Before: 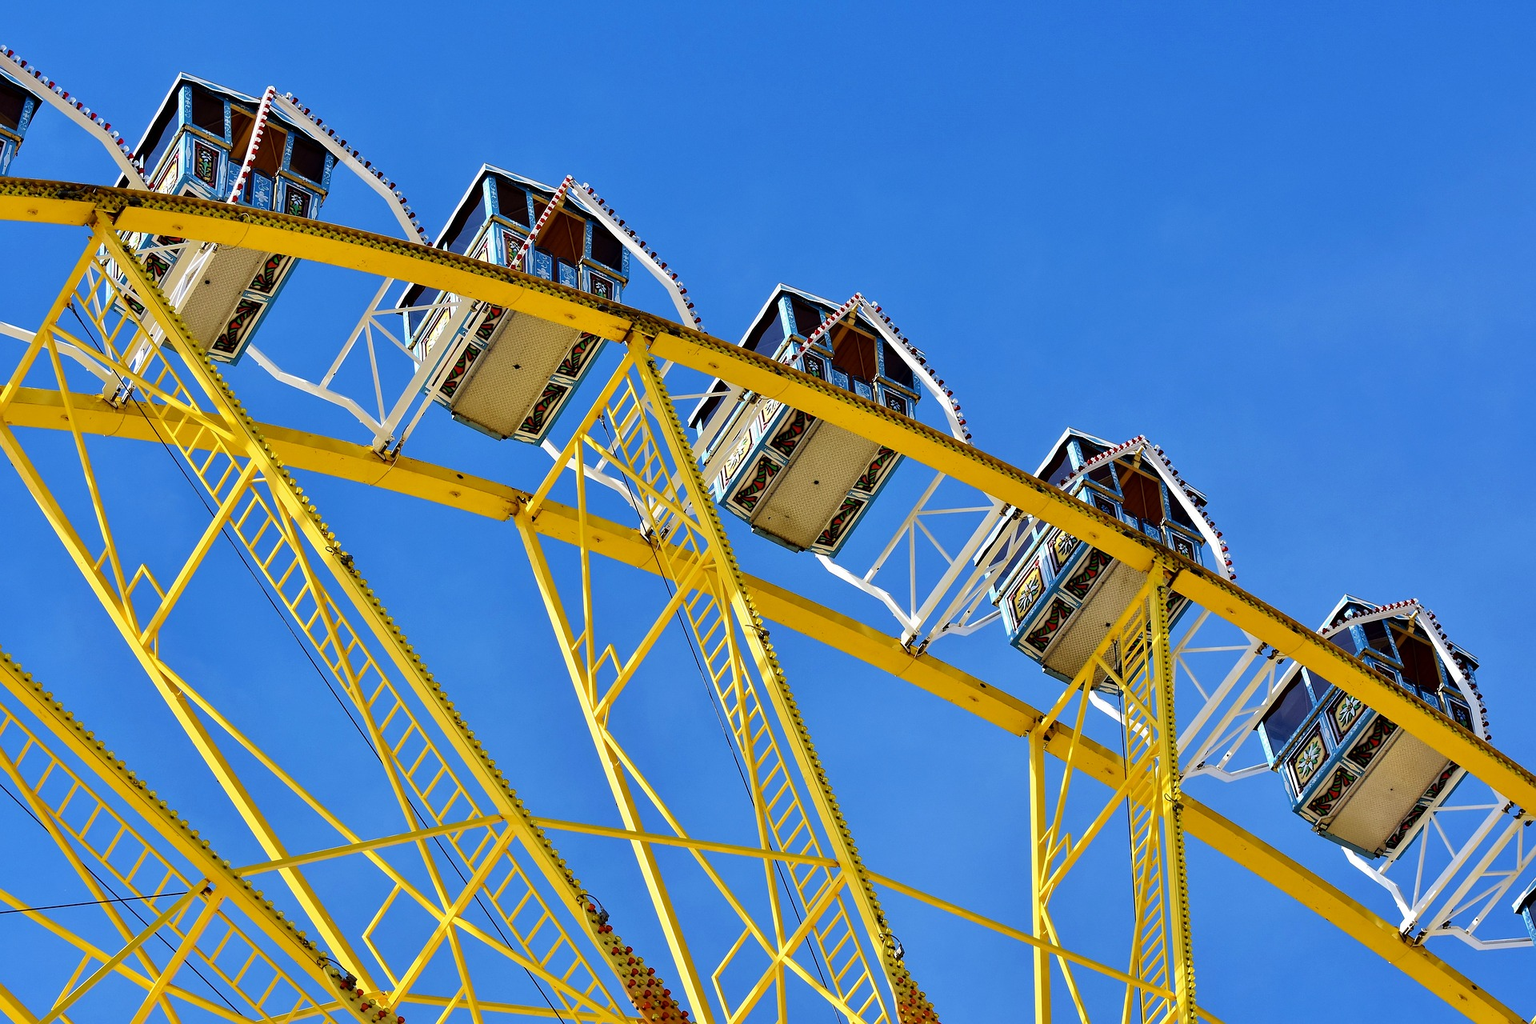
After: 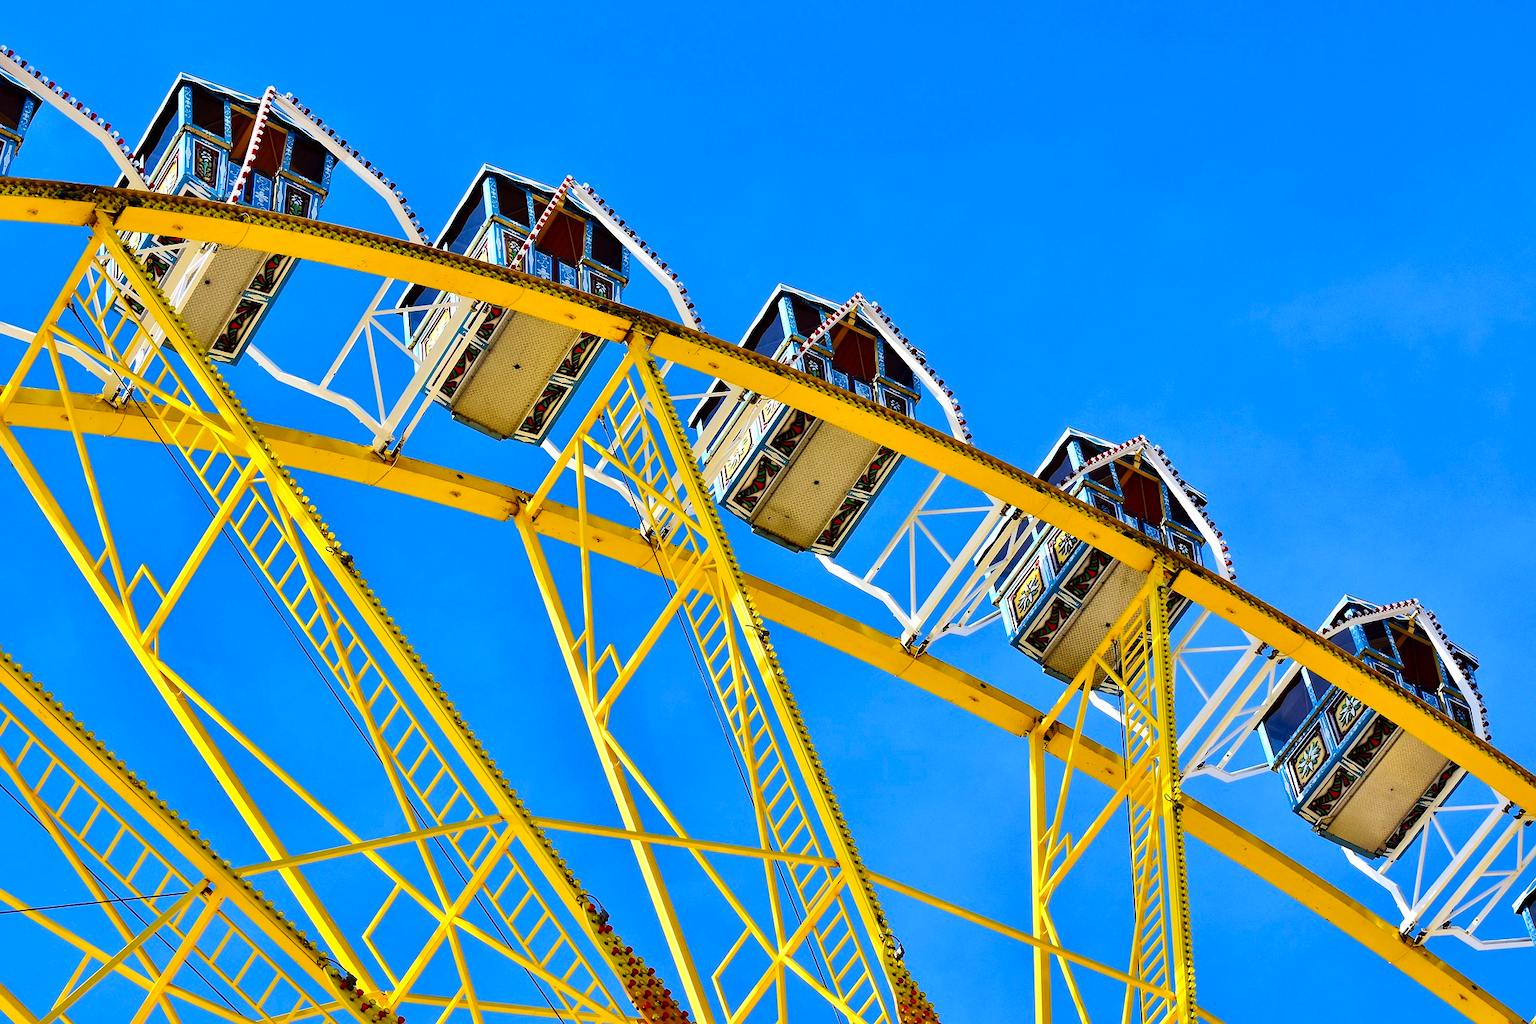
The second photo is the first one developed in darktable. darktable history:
shadows and highlights: radius 133.83, soften with gaussian
contrast brightness saturation: contrast 0.23, brightness 0.1, saturation 0.29
